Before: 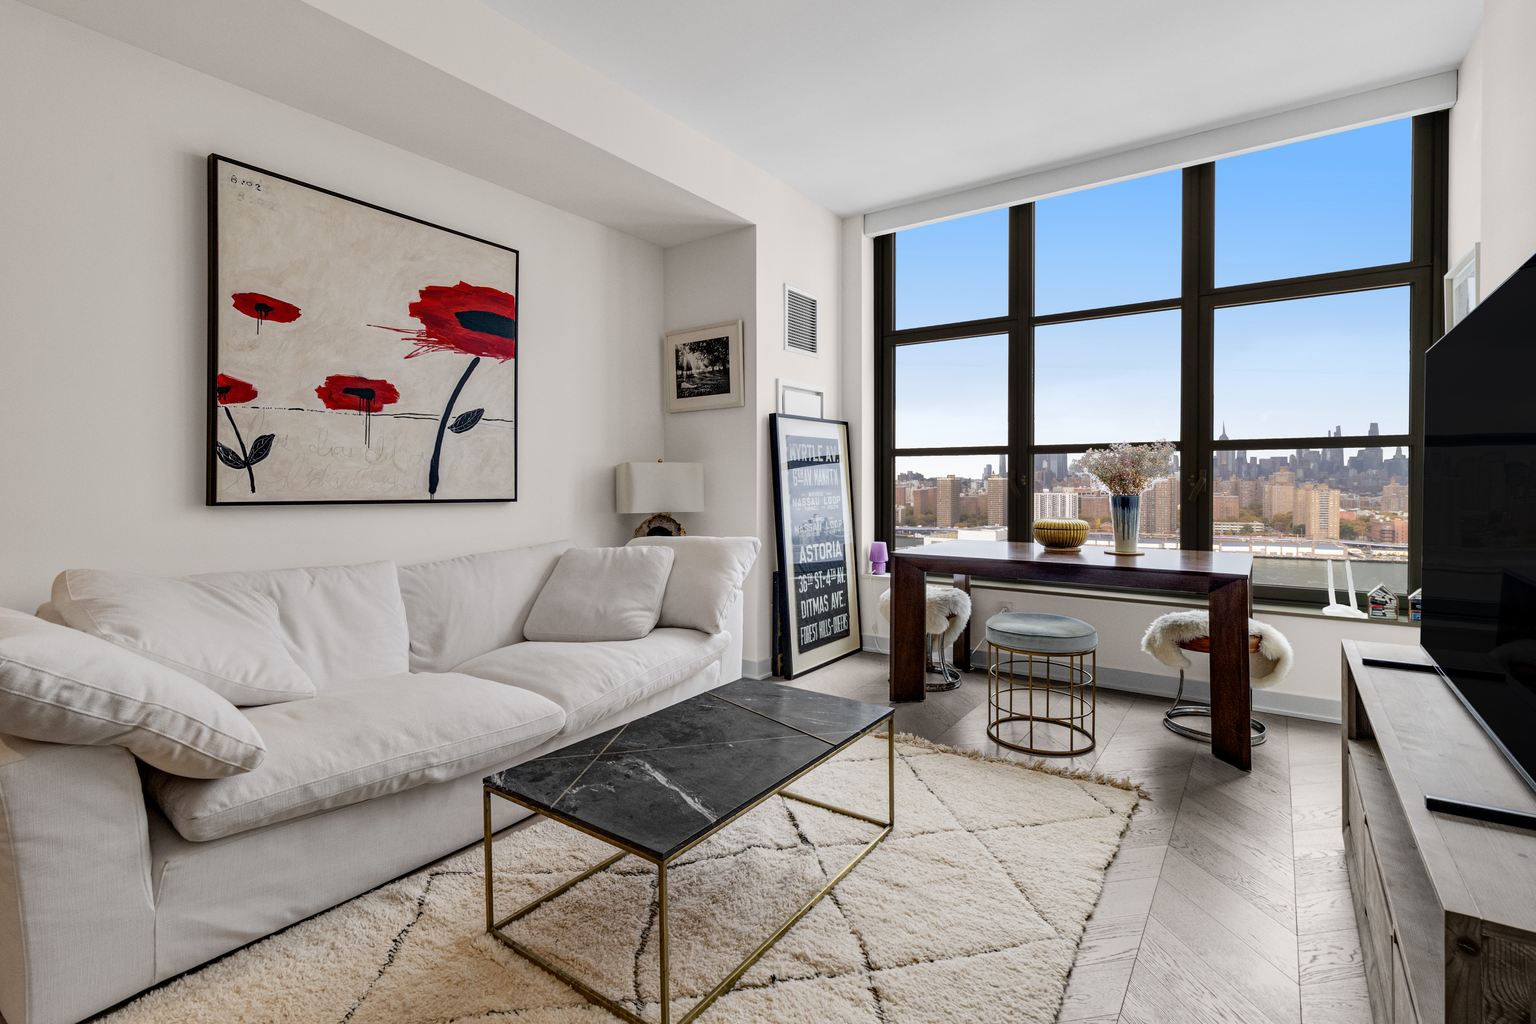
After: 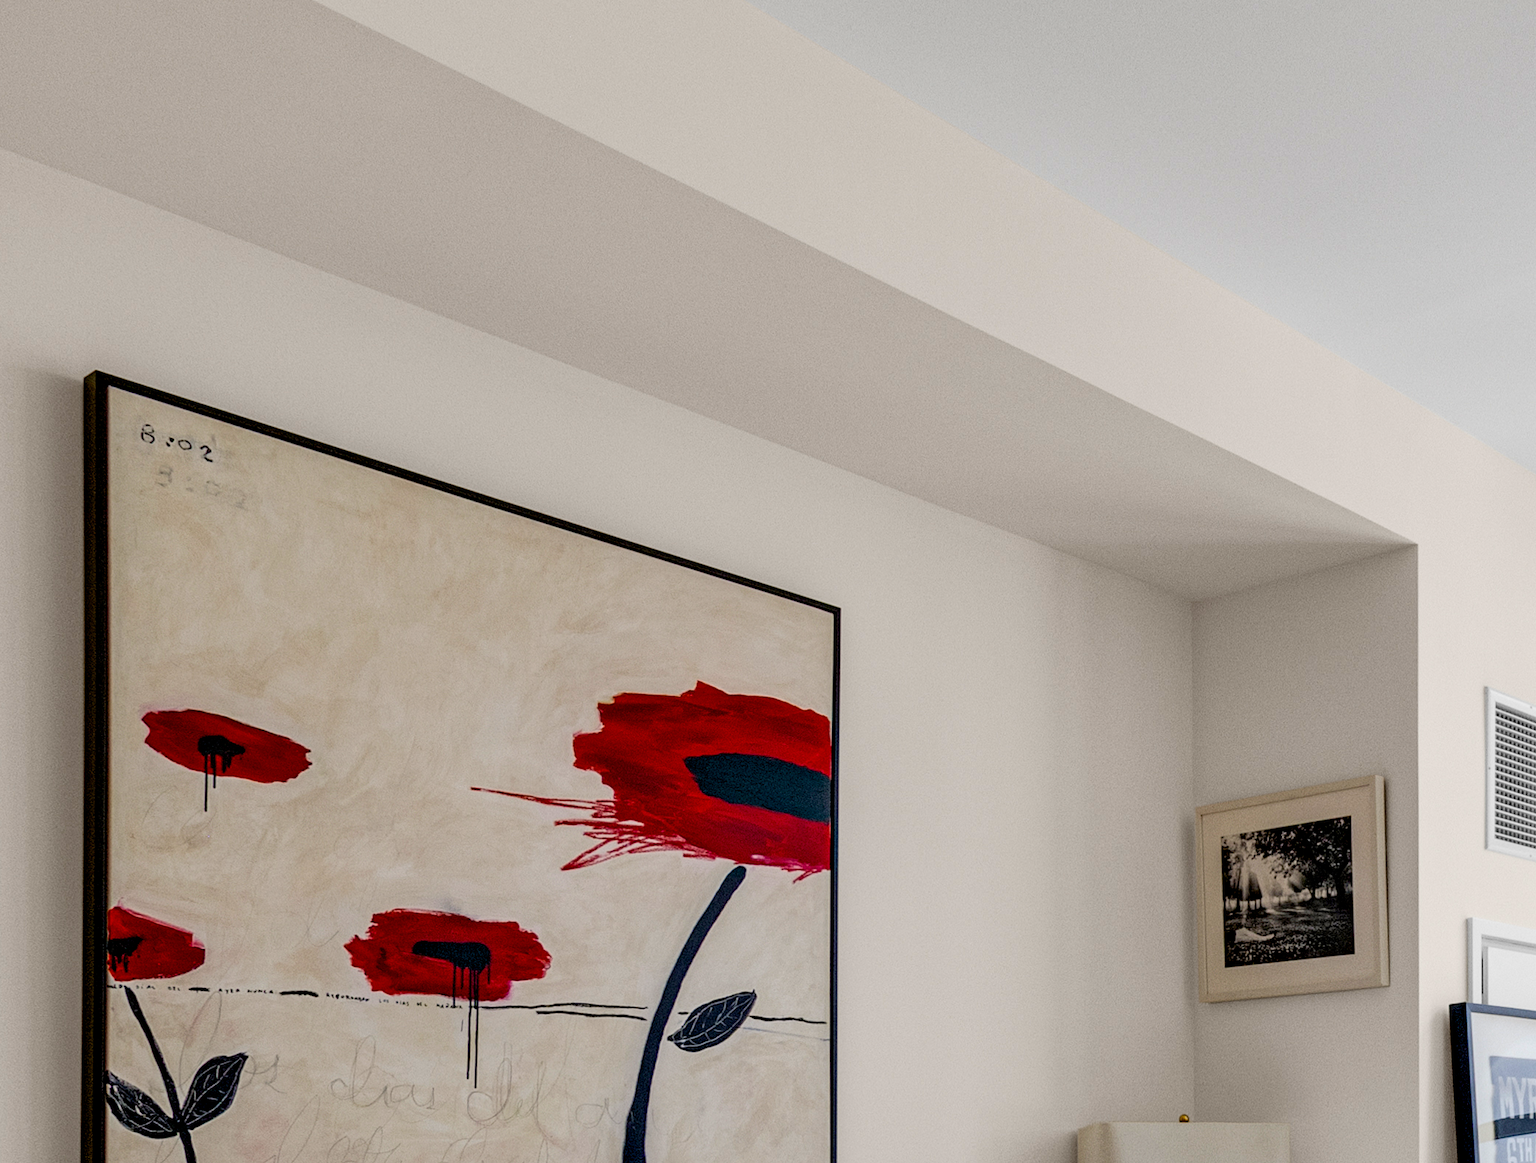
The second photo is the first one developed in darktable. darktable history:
crop and rotate: left 11.285%, top 0.101%, right 47.597%, bottom 53.201%
color balance rgb: global offset › luminance -0.265%, linear chroma grading › shadows -7.622%, linear chroma grading › global chroma 9.747%, perceptual saturation grading › global saturation 29.764%, global vibrance 20%
